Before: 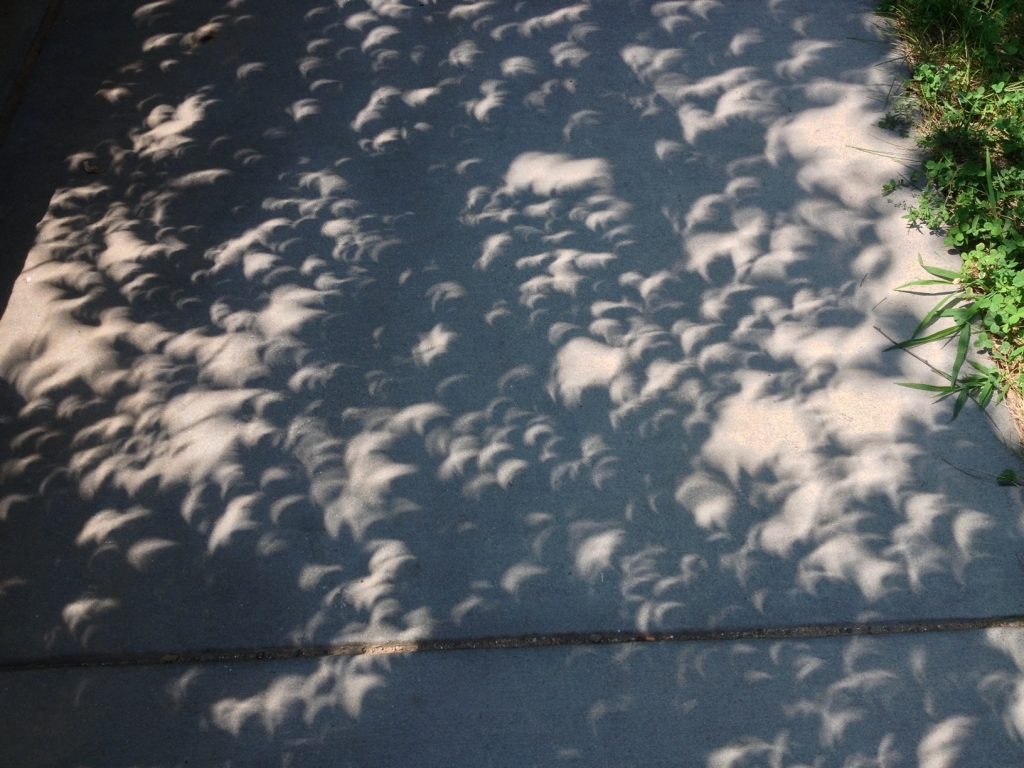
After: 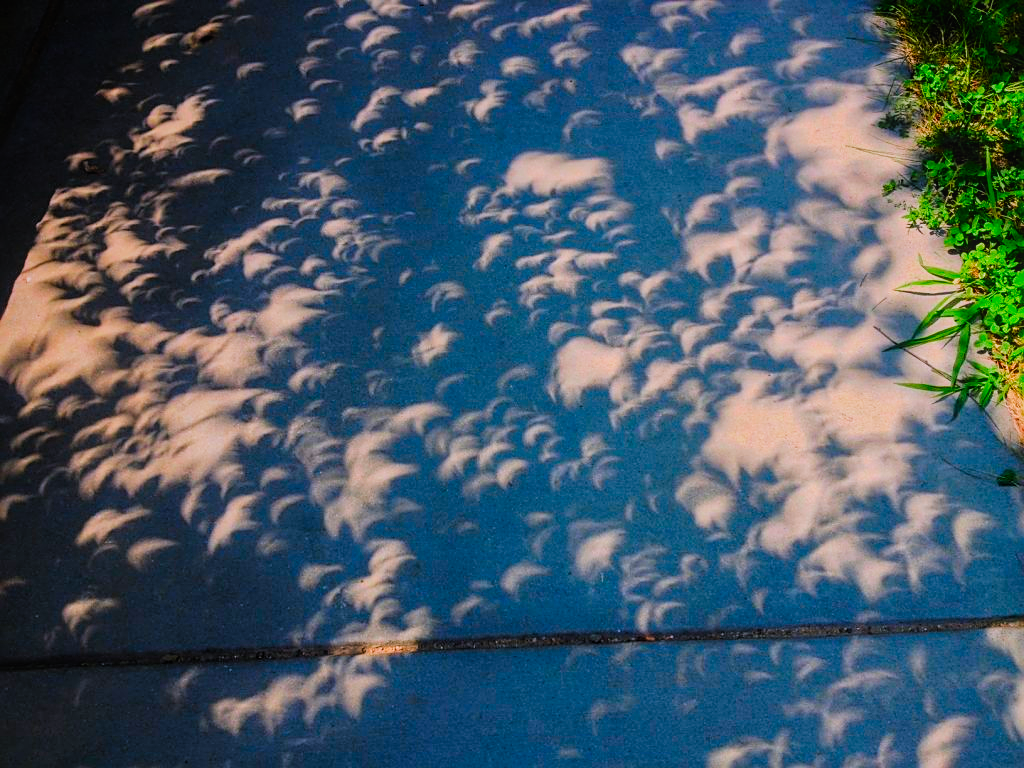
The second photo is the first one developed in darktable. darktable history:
local contrast: detail 109%
sharpen: on, module defaults
filmic rgb: black relative exposure -7.65 EV, white relative exposure 4.56 EV, hardness 3.61, color science v4 (2020), iterations of high-quality reconstruction 0
color correction: highlights a* 1.64, highlights b* -1.8, saturation 2.45
contrast brightness saturation: saturation 0.124
